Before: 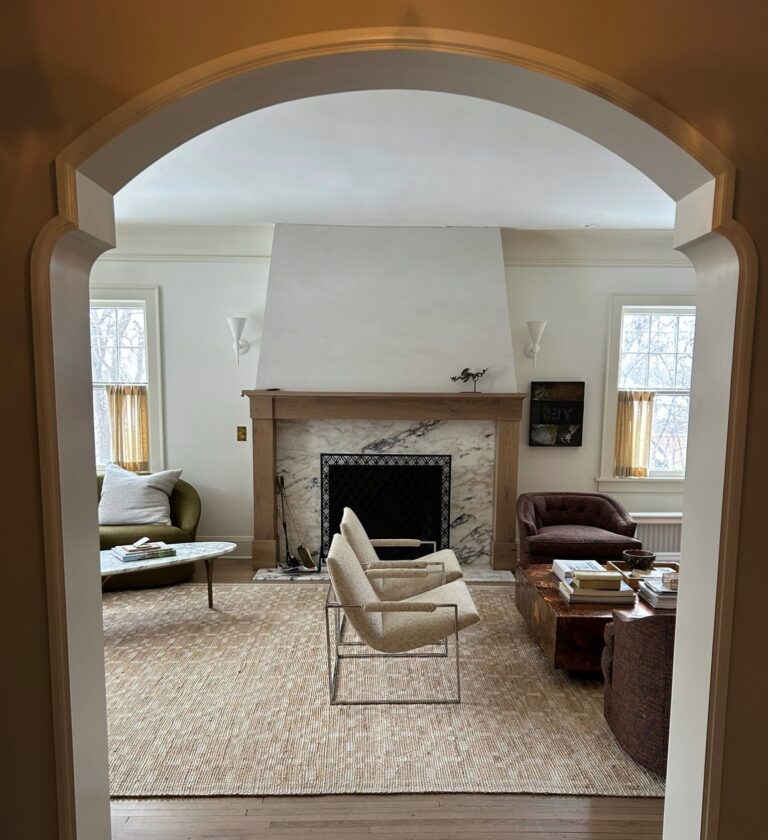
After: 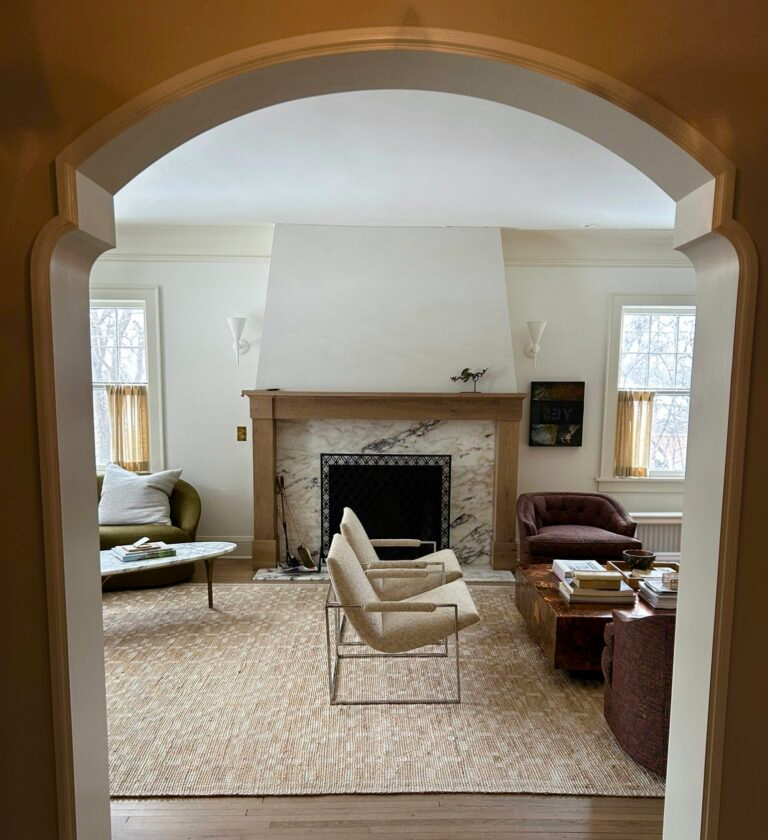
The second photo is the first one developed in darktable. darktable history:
velvia: on, module defaults
color balance rgb: linear chroma grading › shadows -2.149%, linear chroma grading › highlights -14.351%, linear chroma grading › global chroma -9.771%, linear chroma grading › mid-tones -10.268%, perceptual saturation grading › global saturation 20%, perceptual saturation grading › highlights -25.244%, perceptual saturation grading › shadows 25.529%, global vibrance 9.721%
shadows and highlights: shadows -20.68, highlights 98.13, soften with gaussian
